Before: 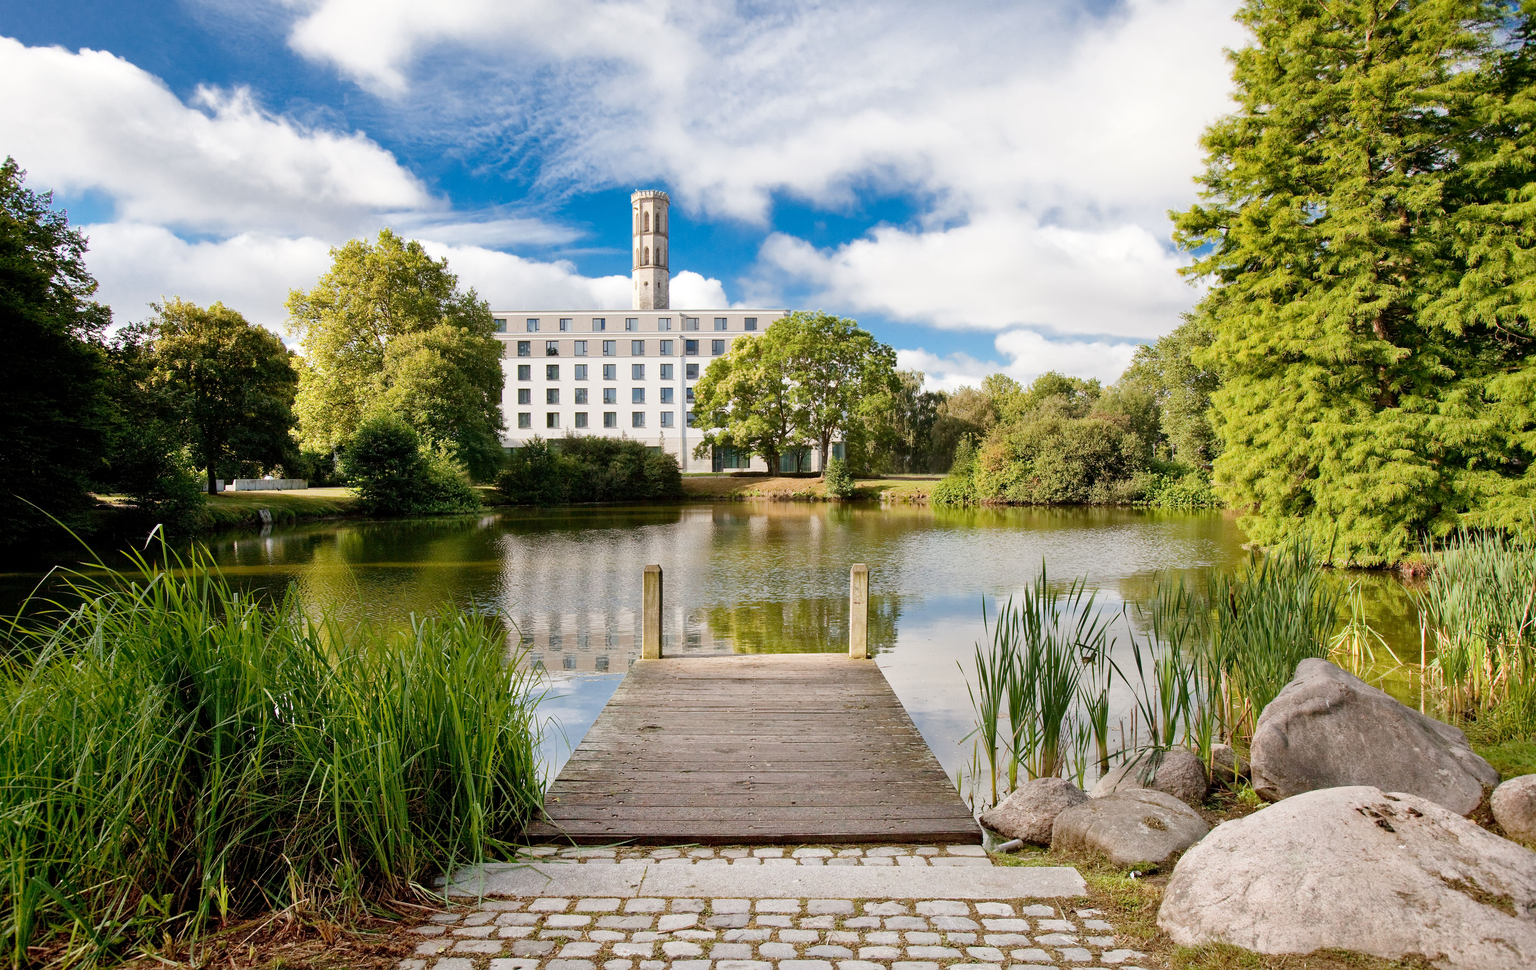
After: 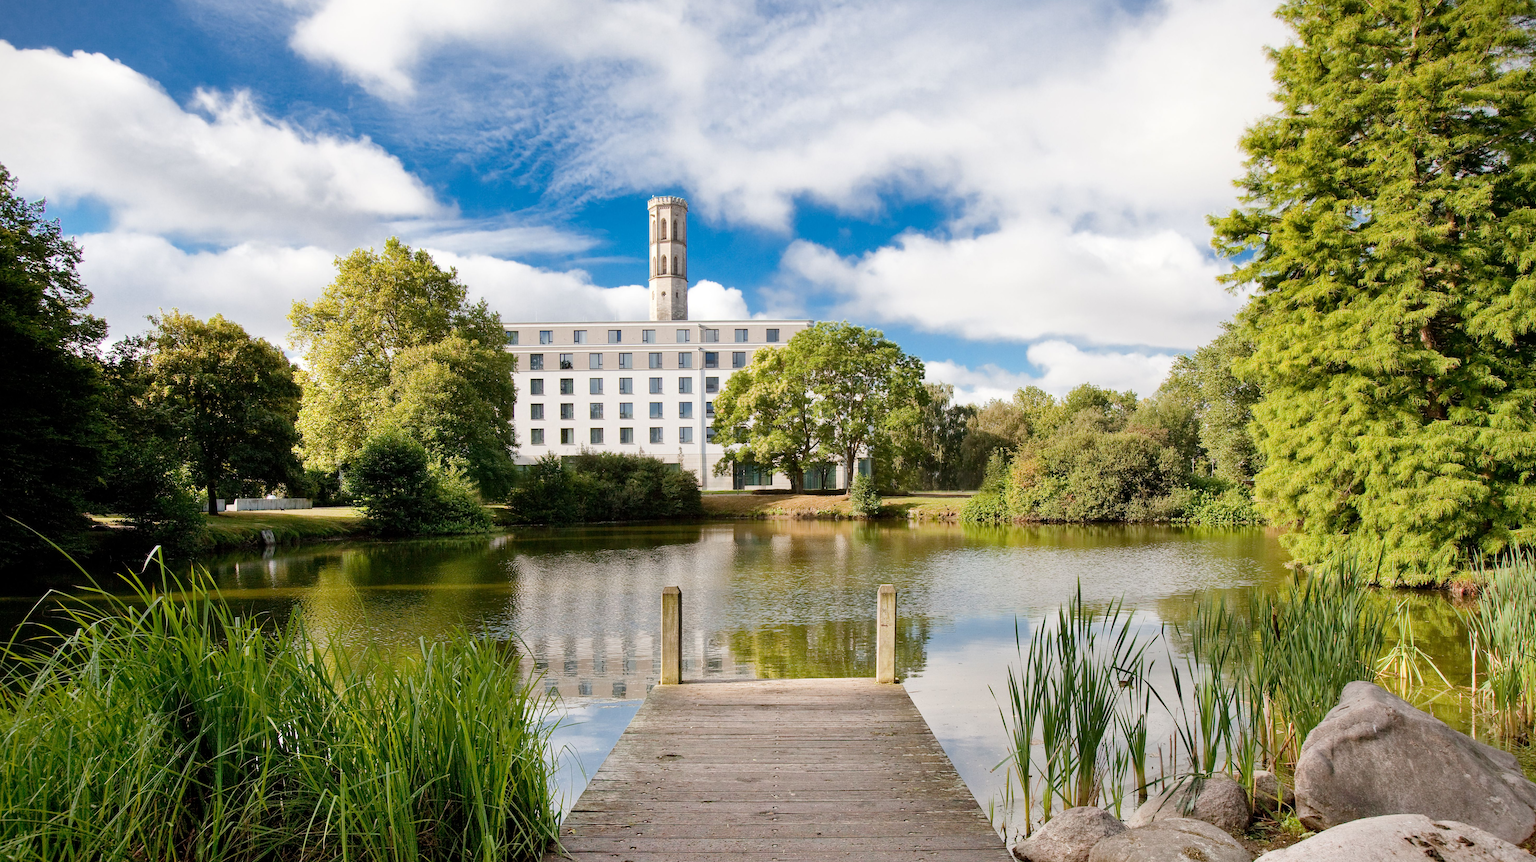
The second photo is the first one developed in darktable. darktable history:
vignetting: fall-off start 97.23%, saturation -0.024, center (-0.033, -0.042), width/height ratio 1.179, unbound false
crop and rotate: angle 0.2°, left 0.275%, right 3.127%, bottom 14.18%
